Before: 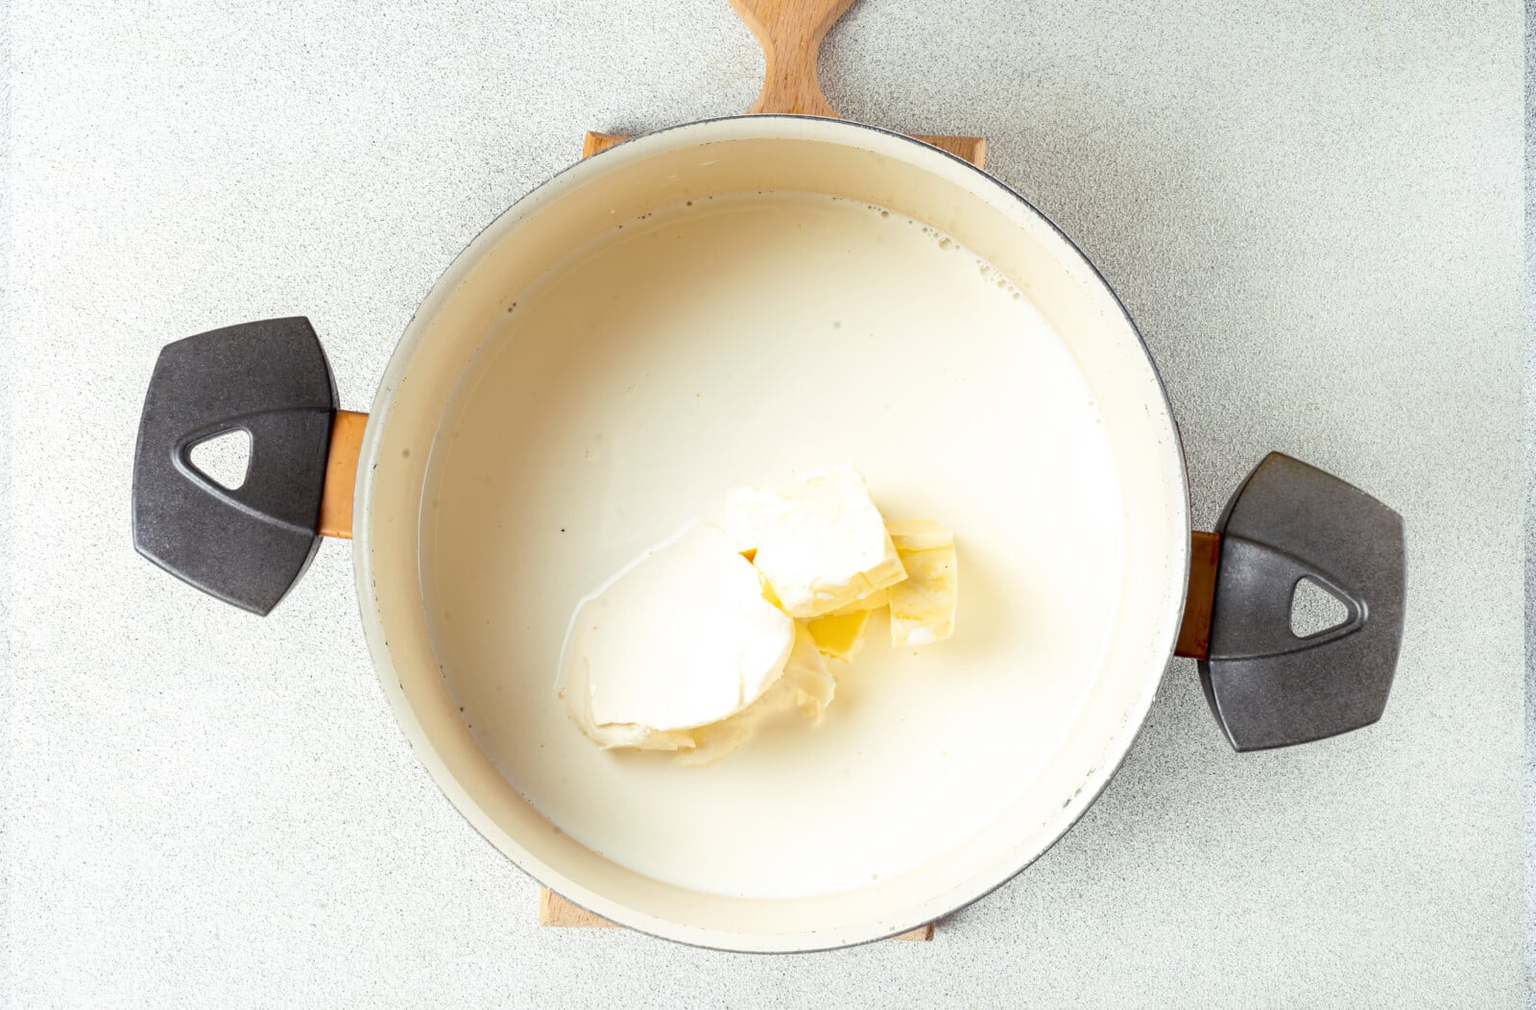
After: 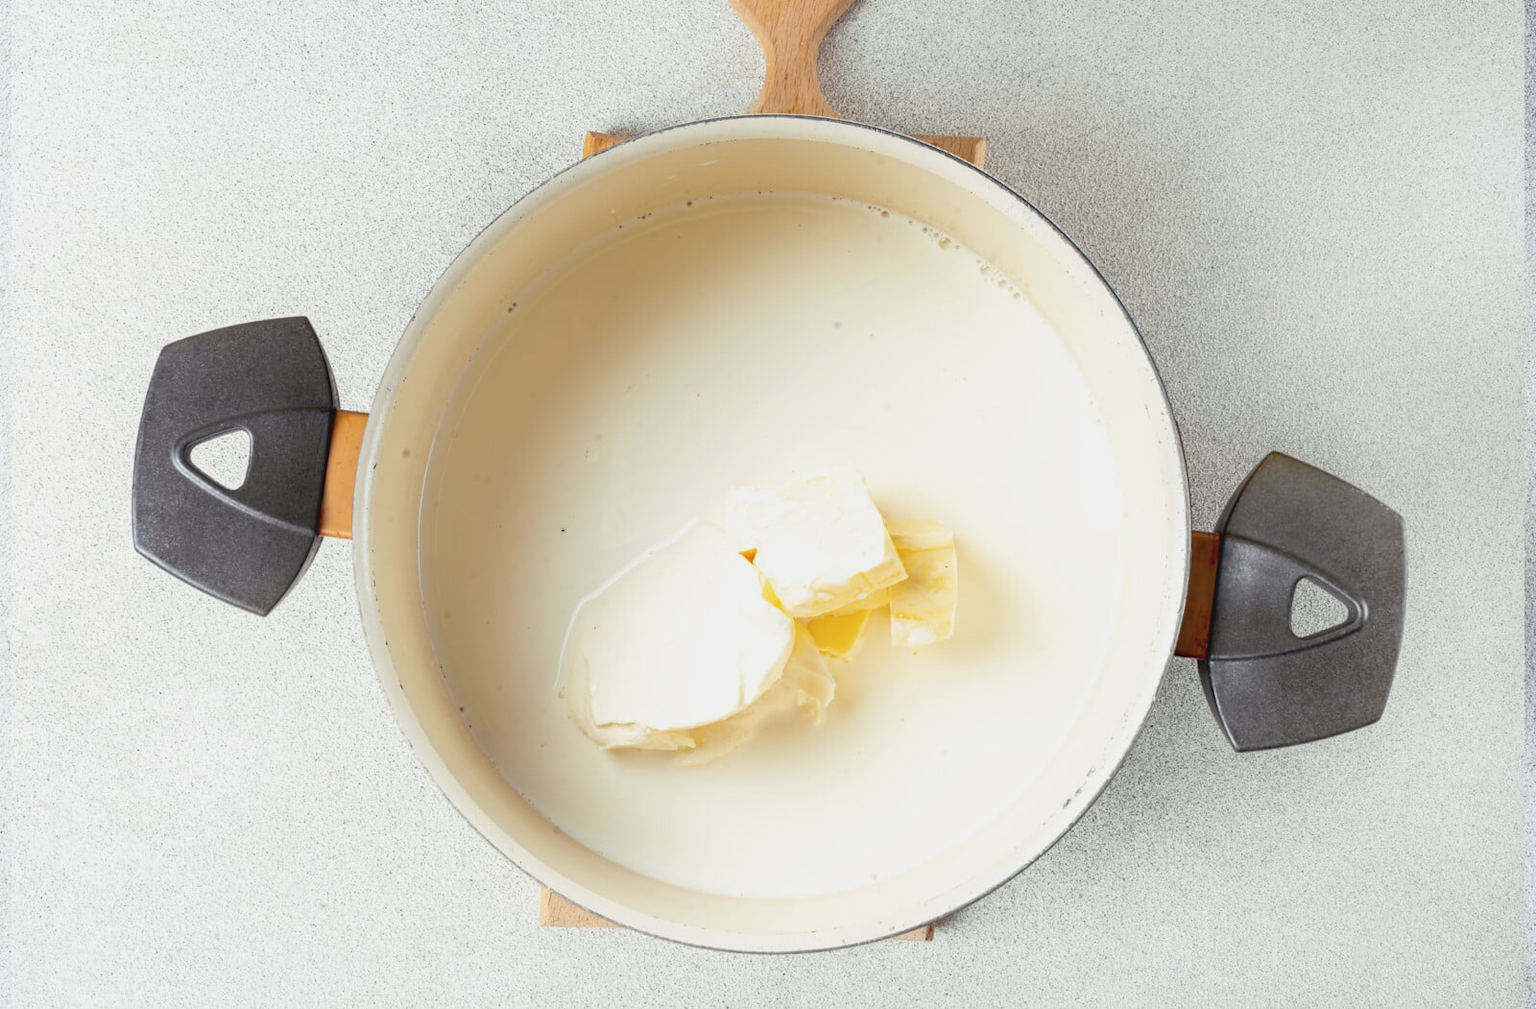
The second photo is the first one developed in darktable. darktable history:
contrast brightness saturation: contrast -0.101, saturation -0.092
